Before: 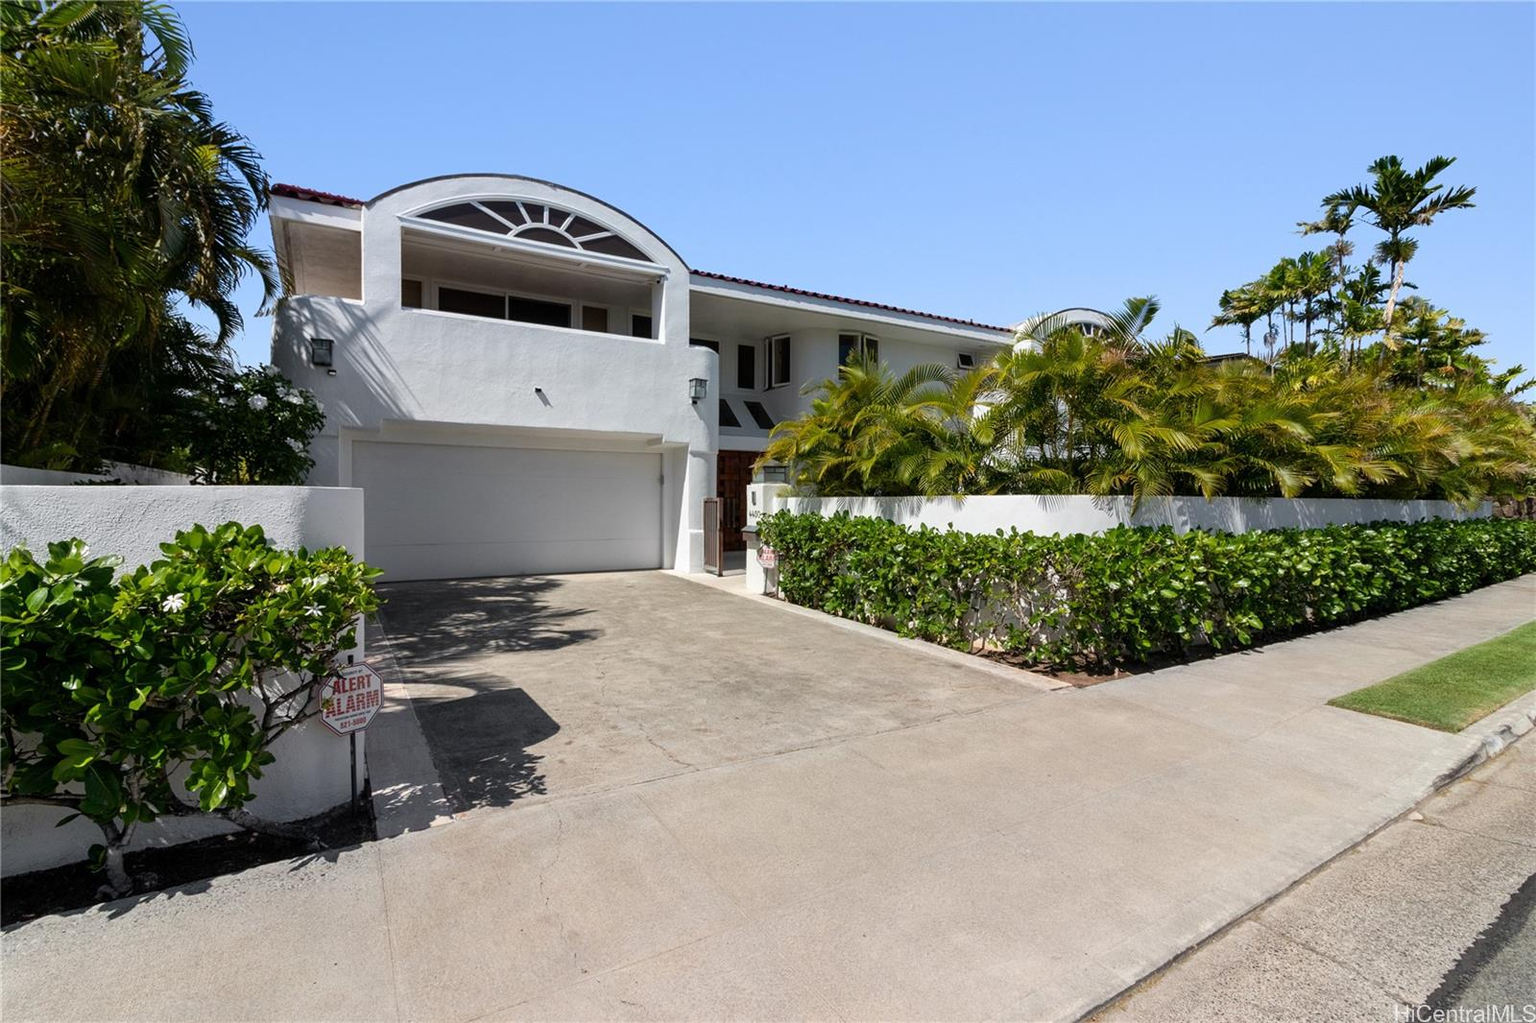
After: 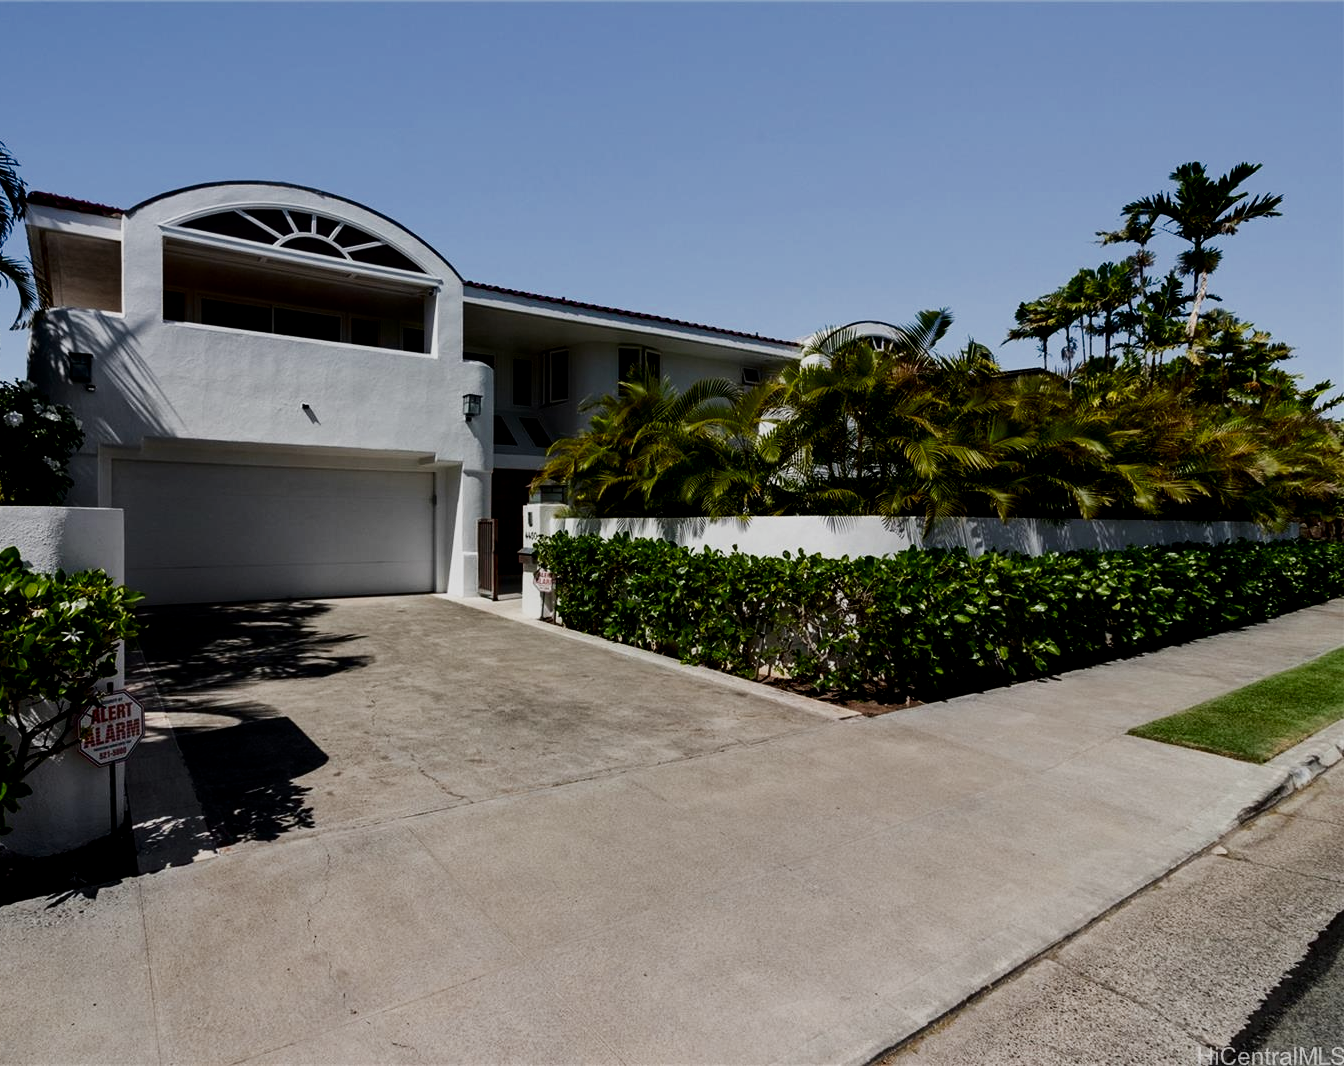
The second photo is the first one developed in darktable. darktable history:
crop: left 15.939%
tone curve: curves: ch0 [(0, 0) (0.003, 0.003) (0.011, 0.012) (0.025, 0.026) (0.044, 0.047) (0.069, 0.073) (0.1, 0.105) (0.136, 0.143) (0.177, 0.187) (0.224, 0.237) (0.277, 0.293) (0.335, 0.354) (0.399, 0.422) (0.468, 0.495) (0.543, 0.574) (0.623, 0.659) (0.709, 0.749) (0.801, 0.846) (0.898, 0.932) (1, 1)], color space Lab, independent channels, preserve colors none
filmic rgb: black relative exposure -5.04 EV, white relative exposure 3.99 EV, threshold 2.99 EV, hardness 2.88, contrast 1.39, highlights saturation mix -19.14%, enable highlight reconstruction true
contrast brightness saturation: brightness -0.515
